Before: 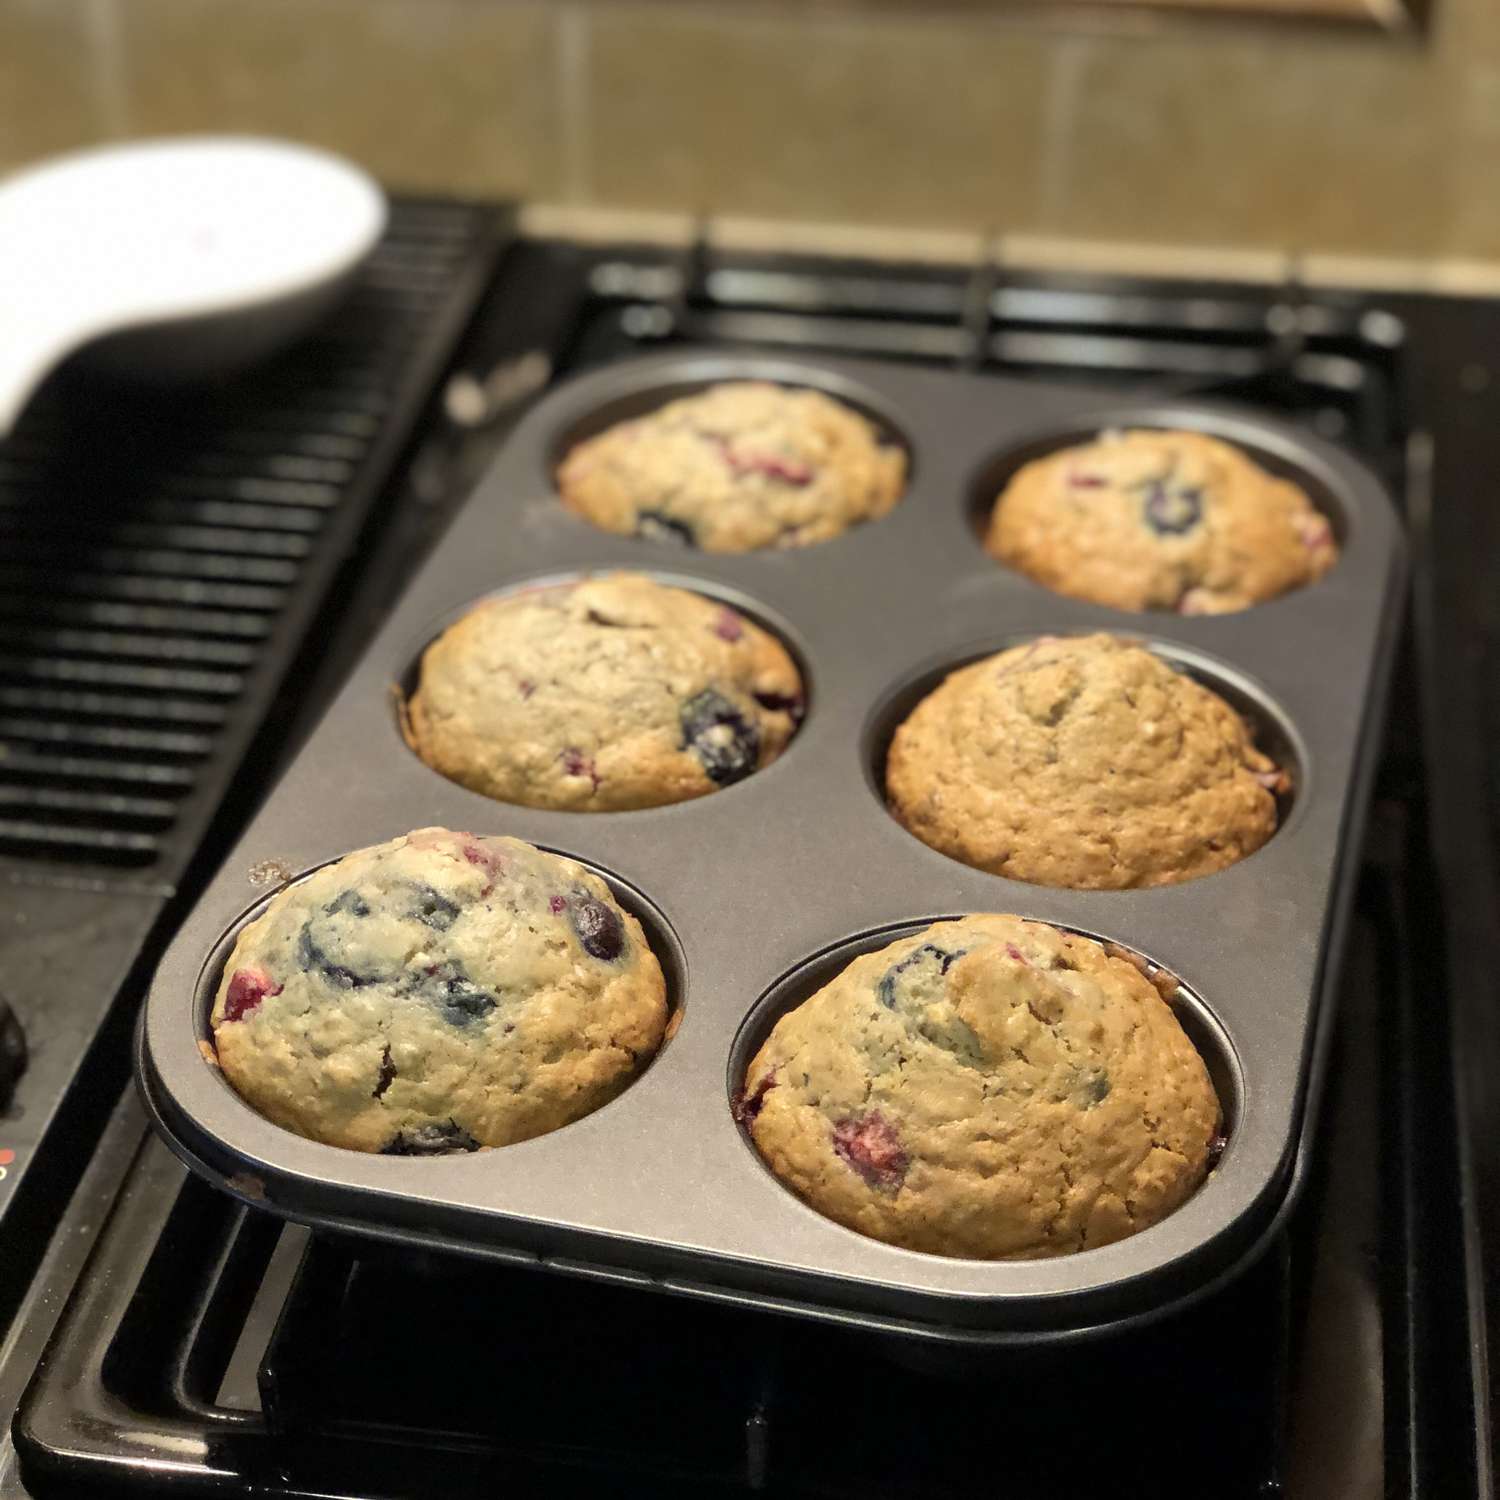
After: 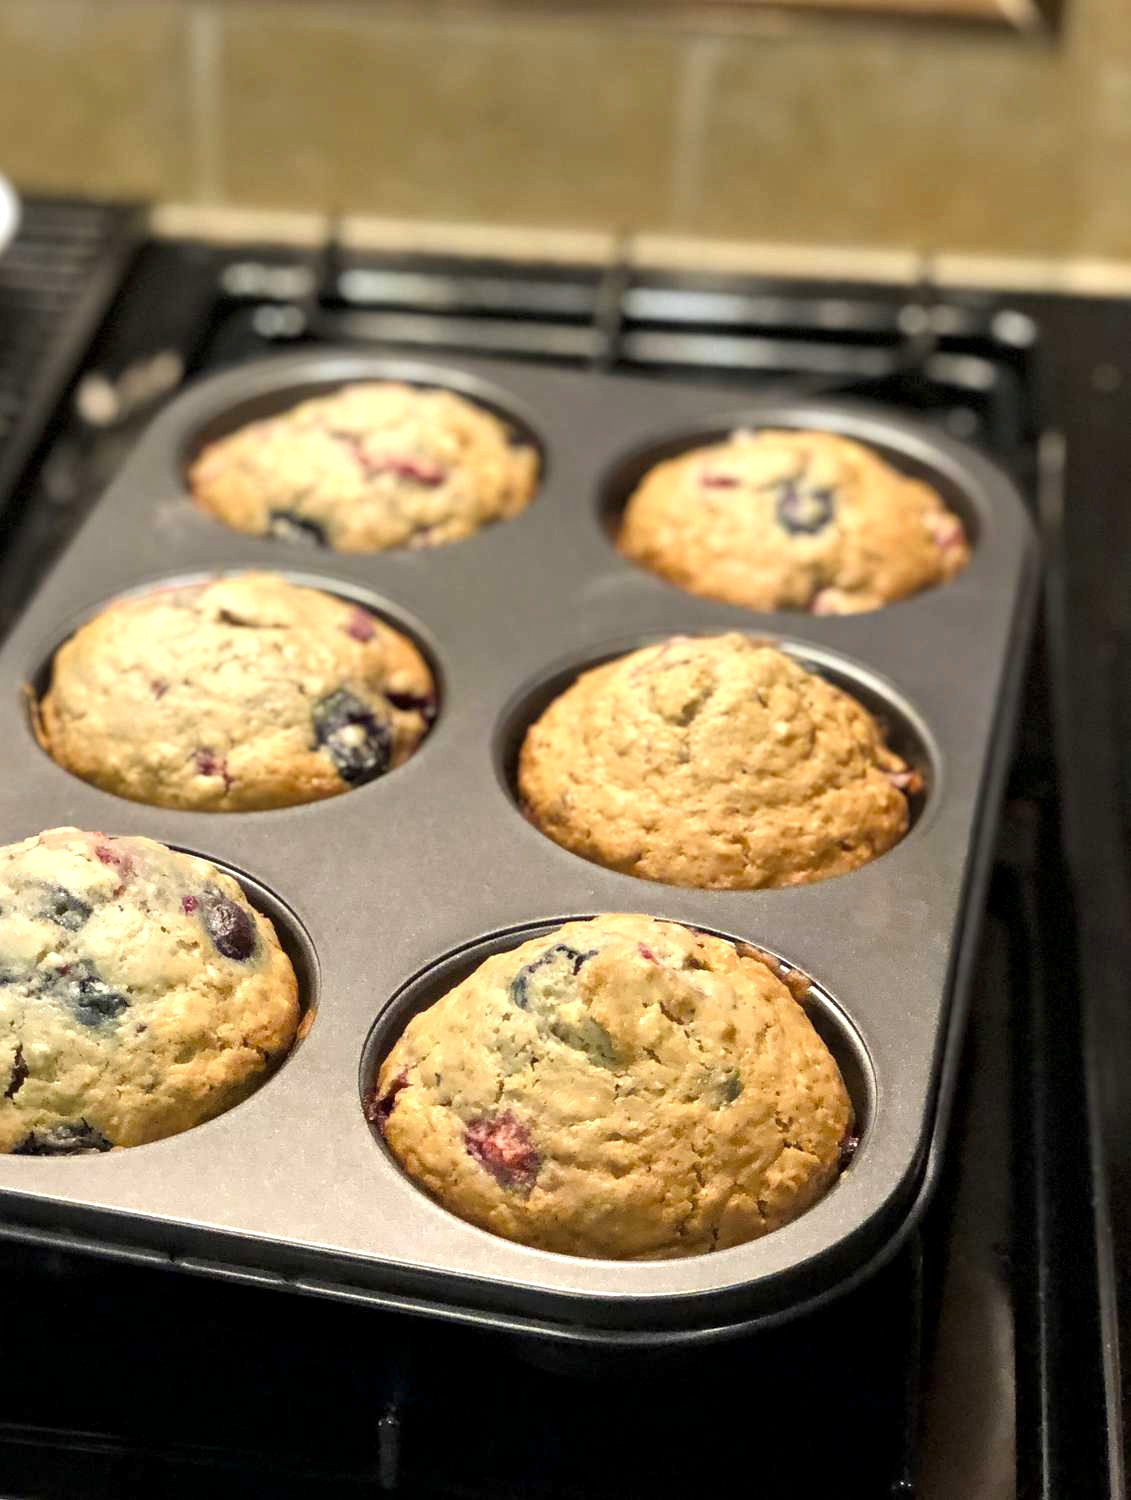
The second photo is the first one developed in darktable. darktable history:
local contrast: mode bilateral grid, contrast 28, coarseness 16, detail 115%, midtone range 0.2
exposure: black level correction 0.001, exposure 0.5 EV, compensate exposure bias true, compensate highlight preservation false
color zones: curves: ch0 [(0.25, 0.5) (0.428, 0.473) (0.75, 0.5)]; ch1 [(0.243, 0.479) (0.398, 0.452) (0.75, 0.5)]
color balance rgb: shadows fall-off 101%, linear chroma grading › mid-tones 7.63%, perceptual saturation grading › mid-tones 11.68%, mask middle-gray fulcrum 22.45%, global vibrance 10.11%, saturation formula JzAzBz (2021)
crop and rotate: left 24.6%
